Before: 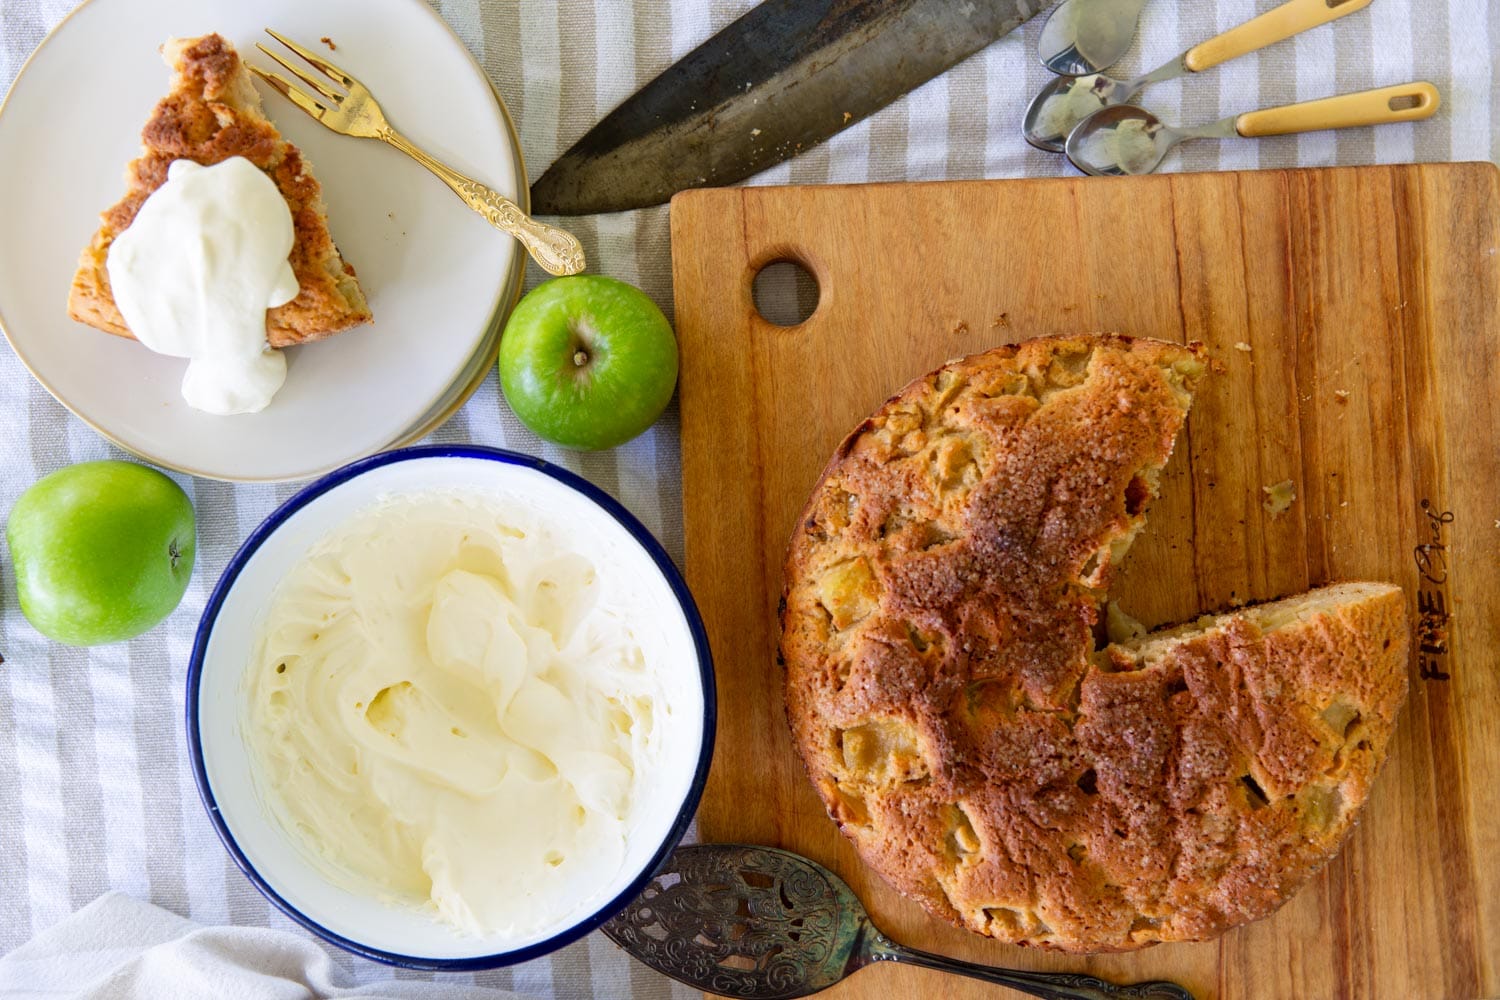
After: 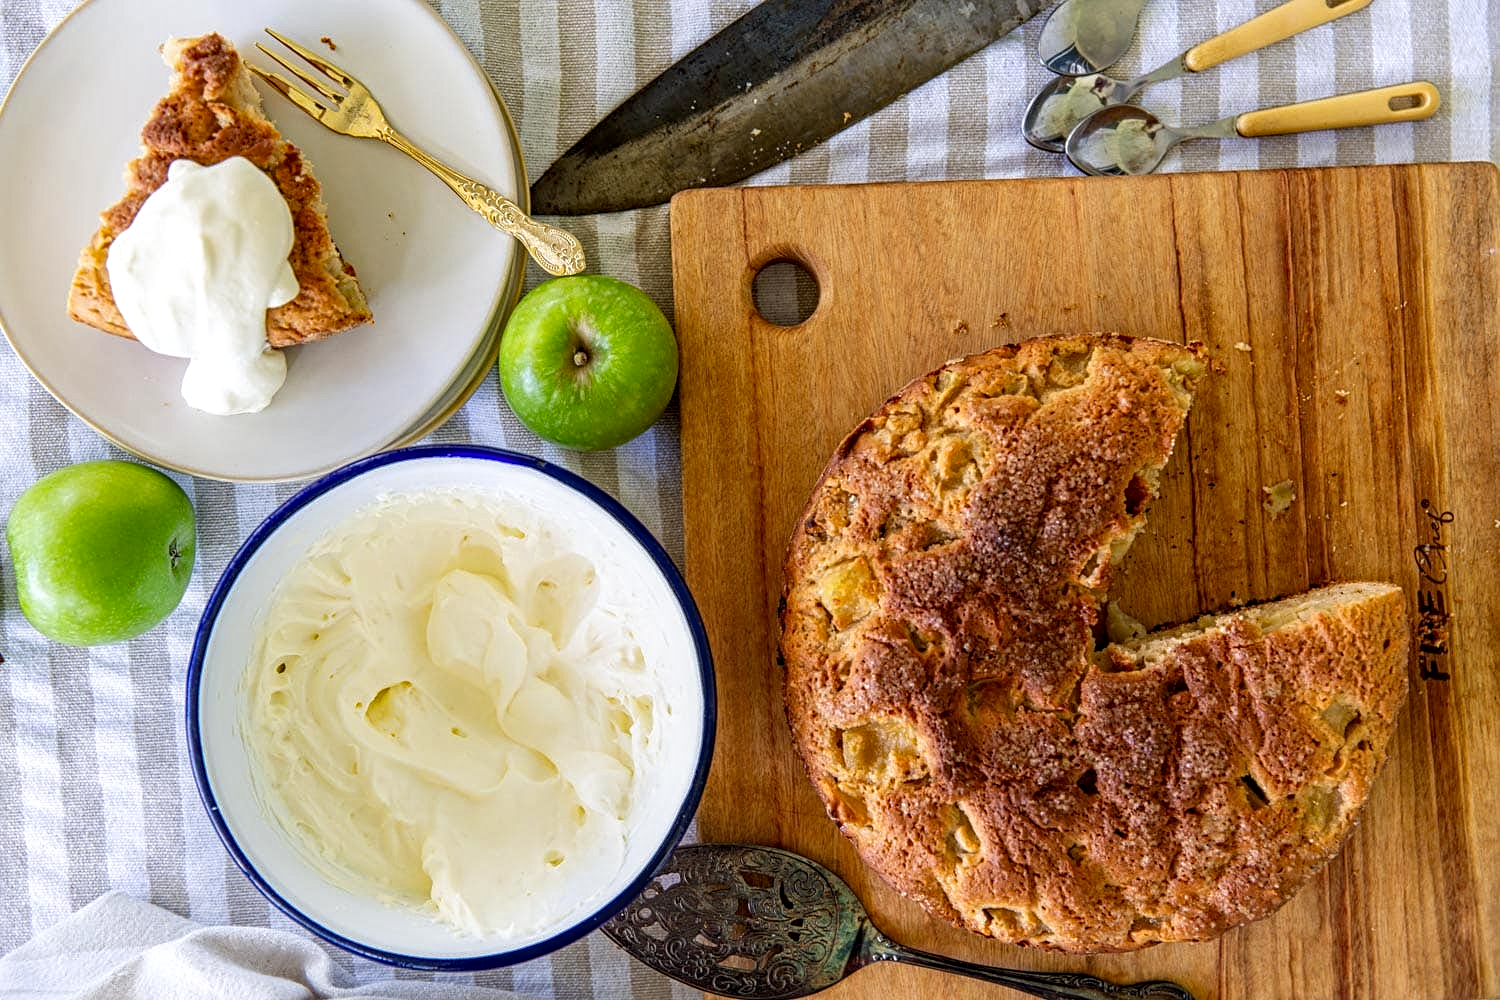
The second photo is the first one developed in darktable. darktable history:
contrast equalizer: y [[0.5, 0.5, 0.5, 0.512, 0.552, 0.62], [0.5 ×6], [0.5 ×4, 0.504, 0.553], [0 ×6], [0 ×6]]
local contrast: detail 130%
sharpen: amount 0.2
haze removal: compatibility mode true, adaptive false
